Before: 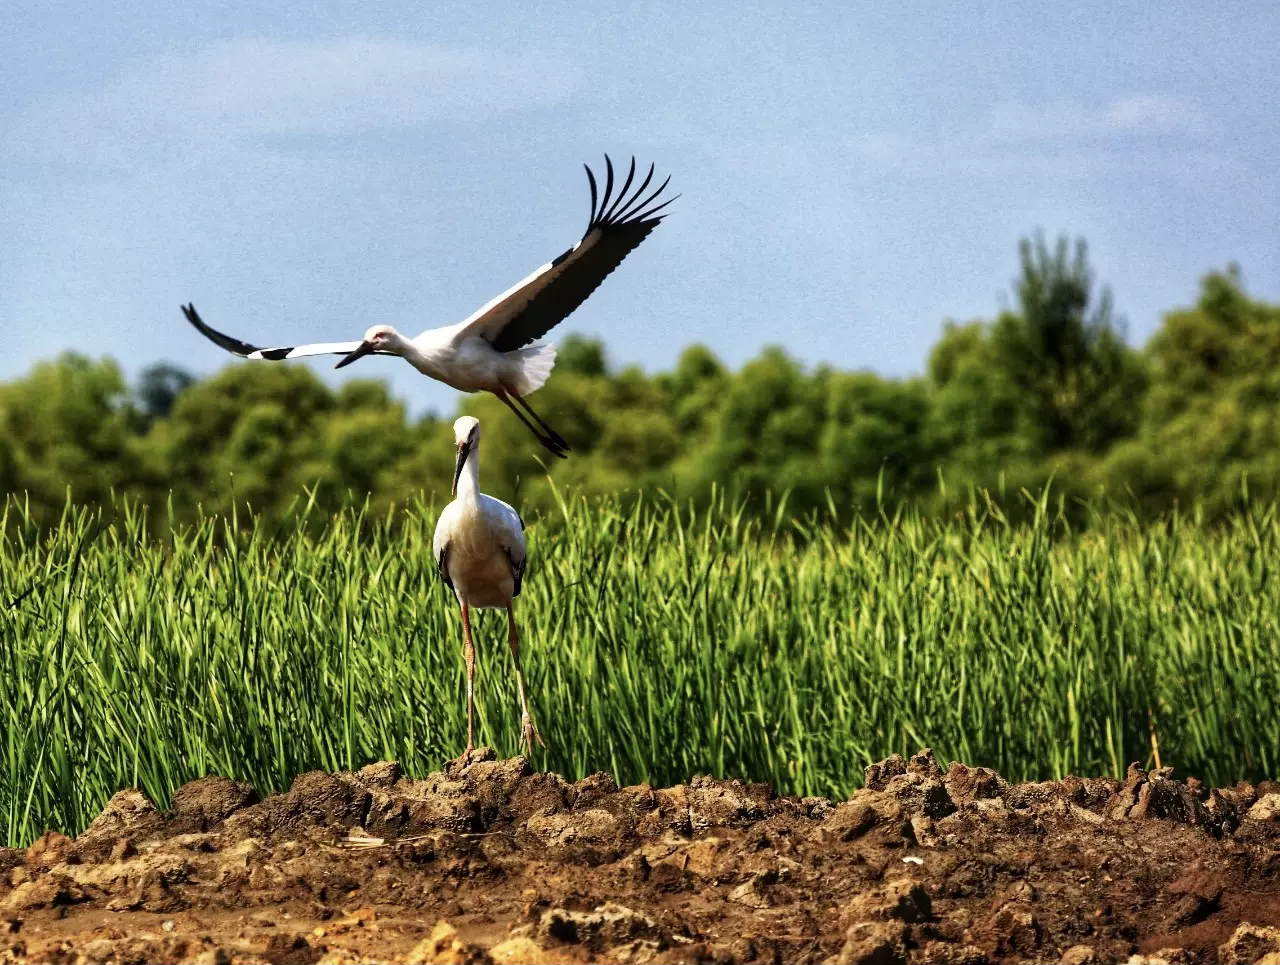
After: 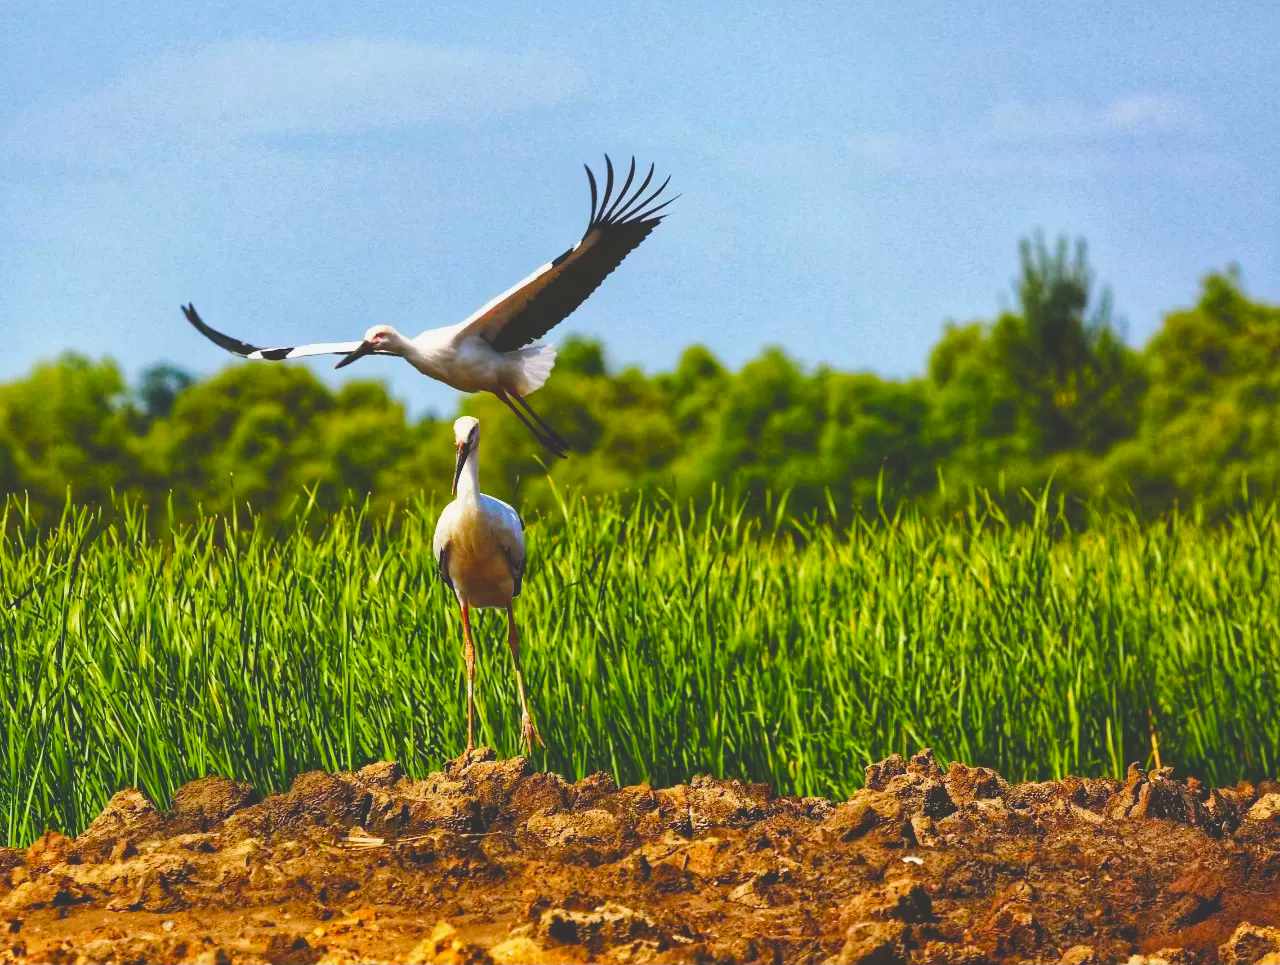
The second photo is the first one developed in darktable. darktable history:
exposure: black level correction -0.025, exposure -0.117 EV, compensate highlight preservation false
color balance rgb: perceptual saturation grading › global saturation 20%, perceptual saturation grading › highlights -25.246%, perceptual saturation grading › shadows 24.494%, perceptual brilliance grading › mid-tones 10.551%, perceptual brilliance grading › shadows 14.845%, global vibrance 40.859%
